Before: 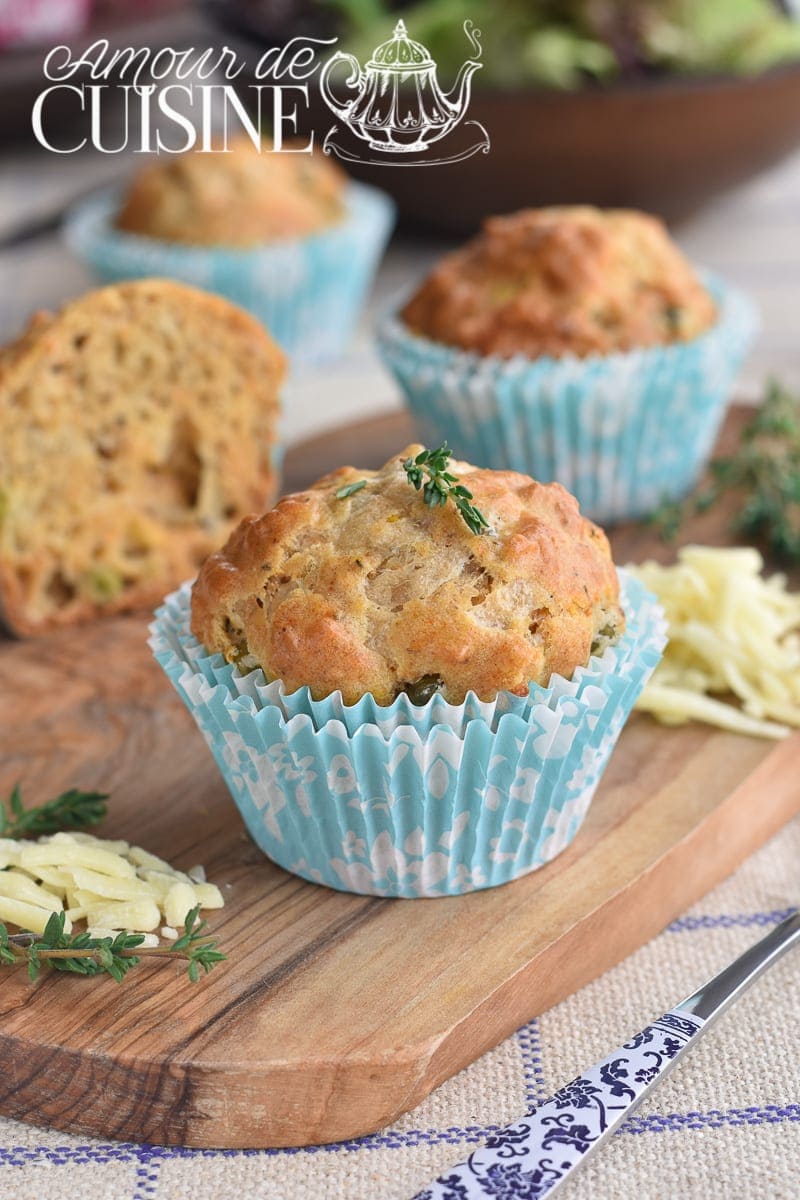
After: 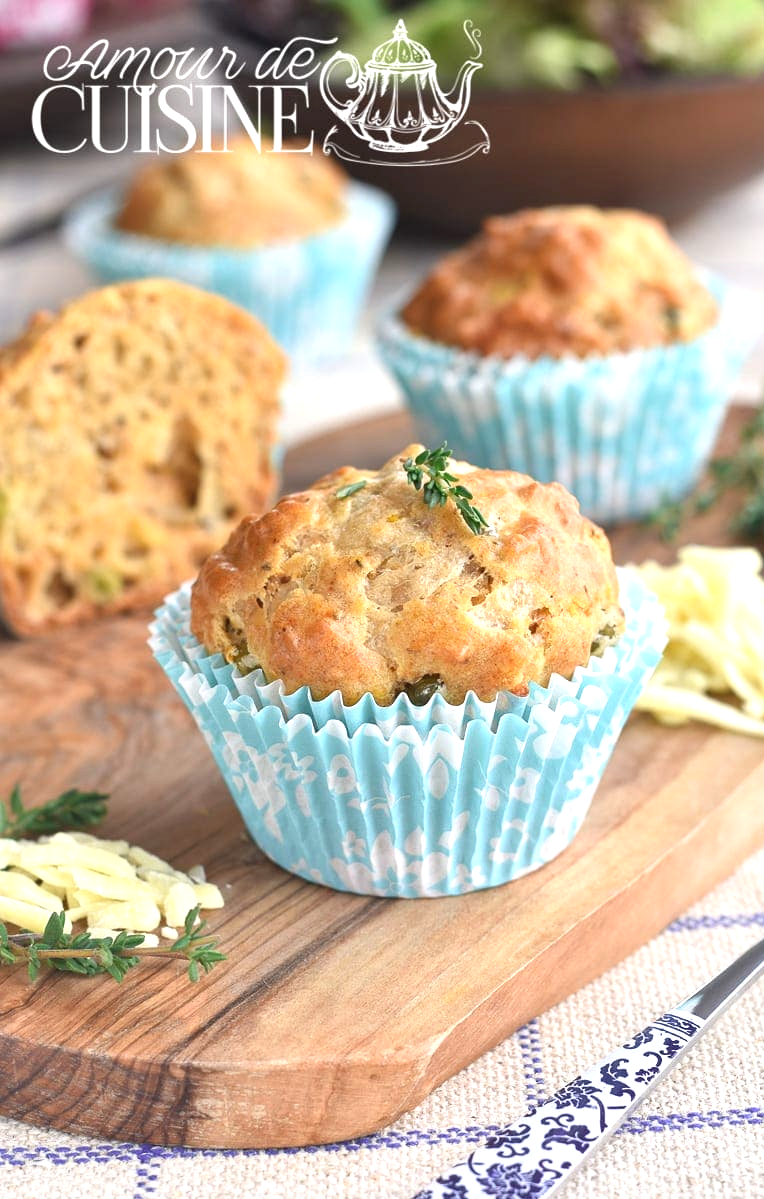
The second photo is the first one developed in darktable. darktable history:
crop: right 4.402%, bottom 0.031%
exposure: black level correction 0, exposure 0.69 EV, compensate highlight preservation false
